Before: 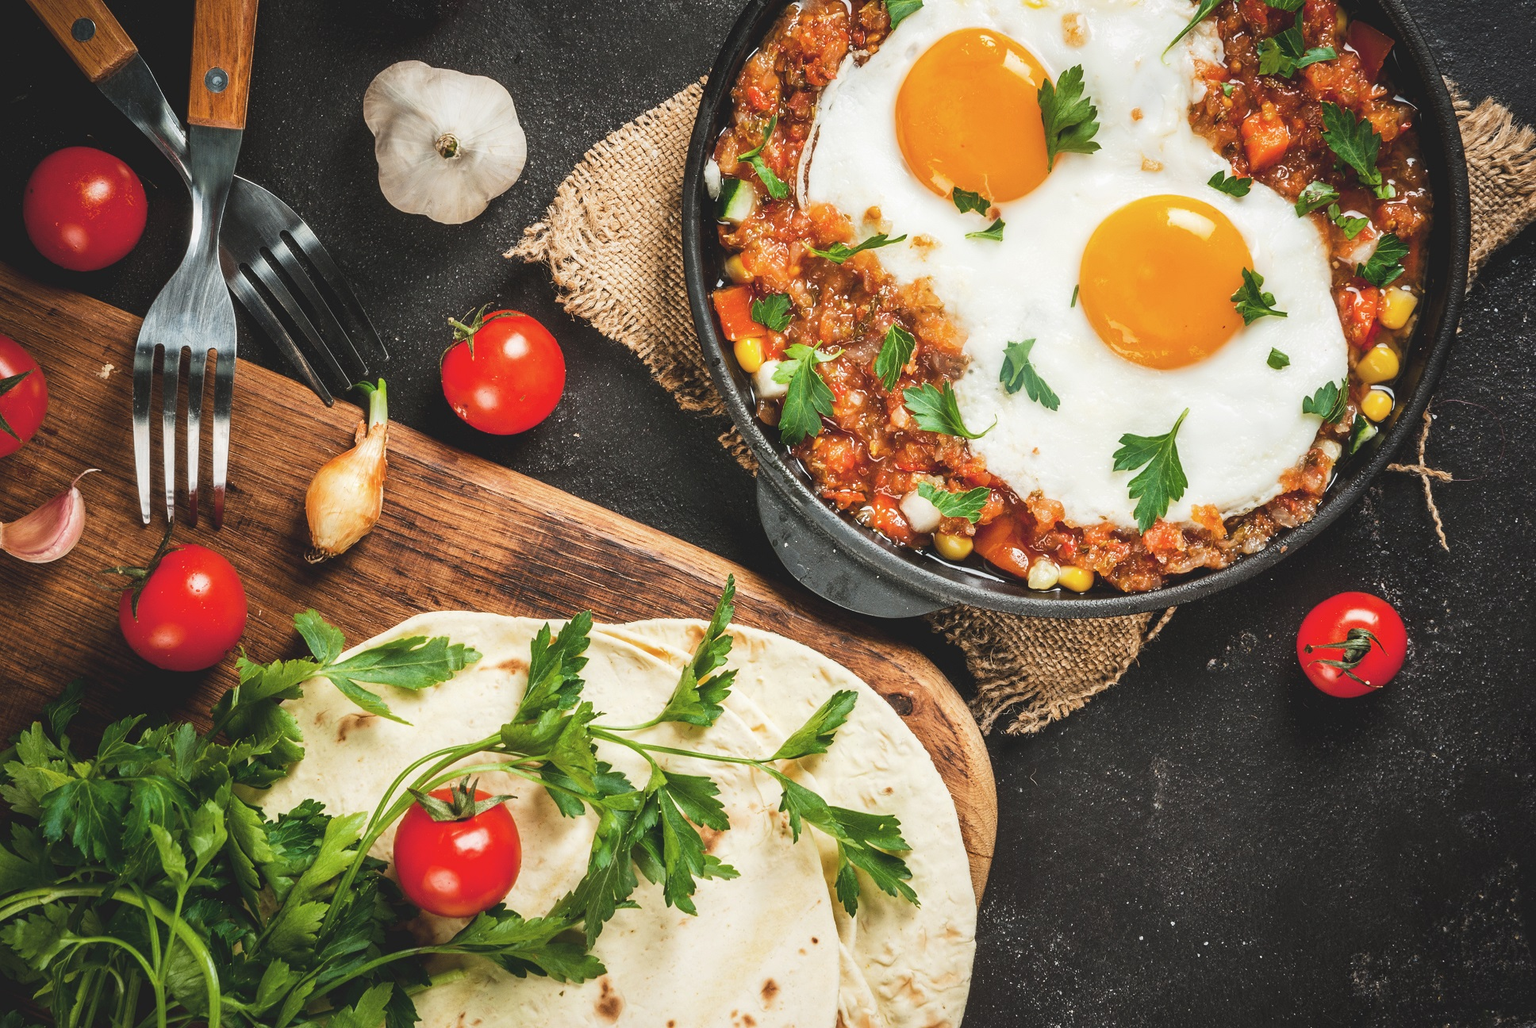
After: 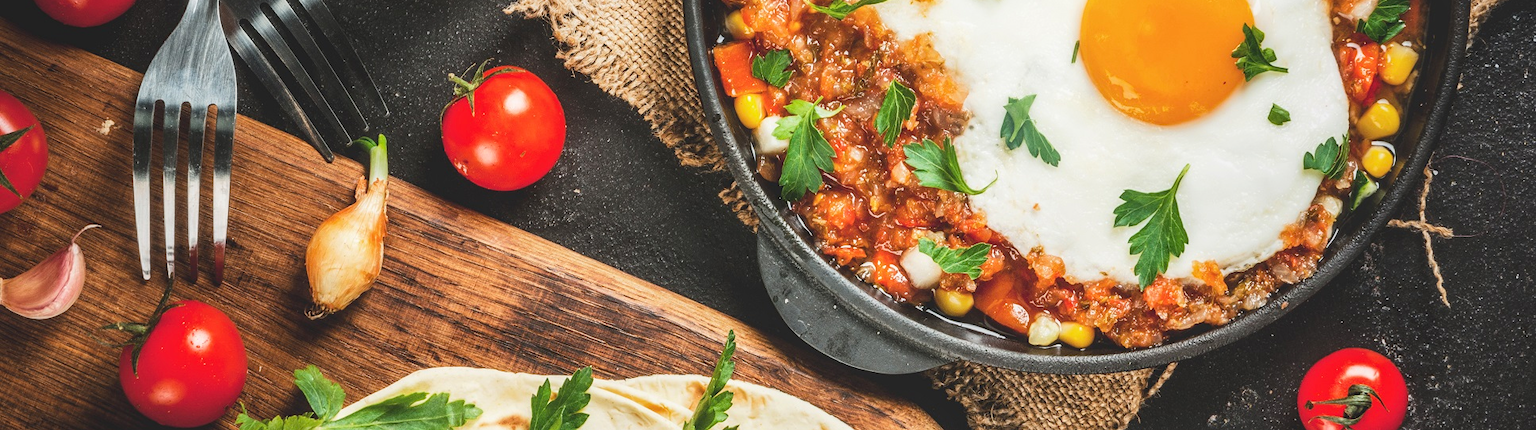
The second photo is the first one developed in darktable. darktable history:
crop and rotate: top 23.84%, bottom 34.294%
contrast brightness saturation: contrast 0.1, brightness 0.03, saturation 0.09
local contrast: detail 110%
tone equalizer: on, module defaults
